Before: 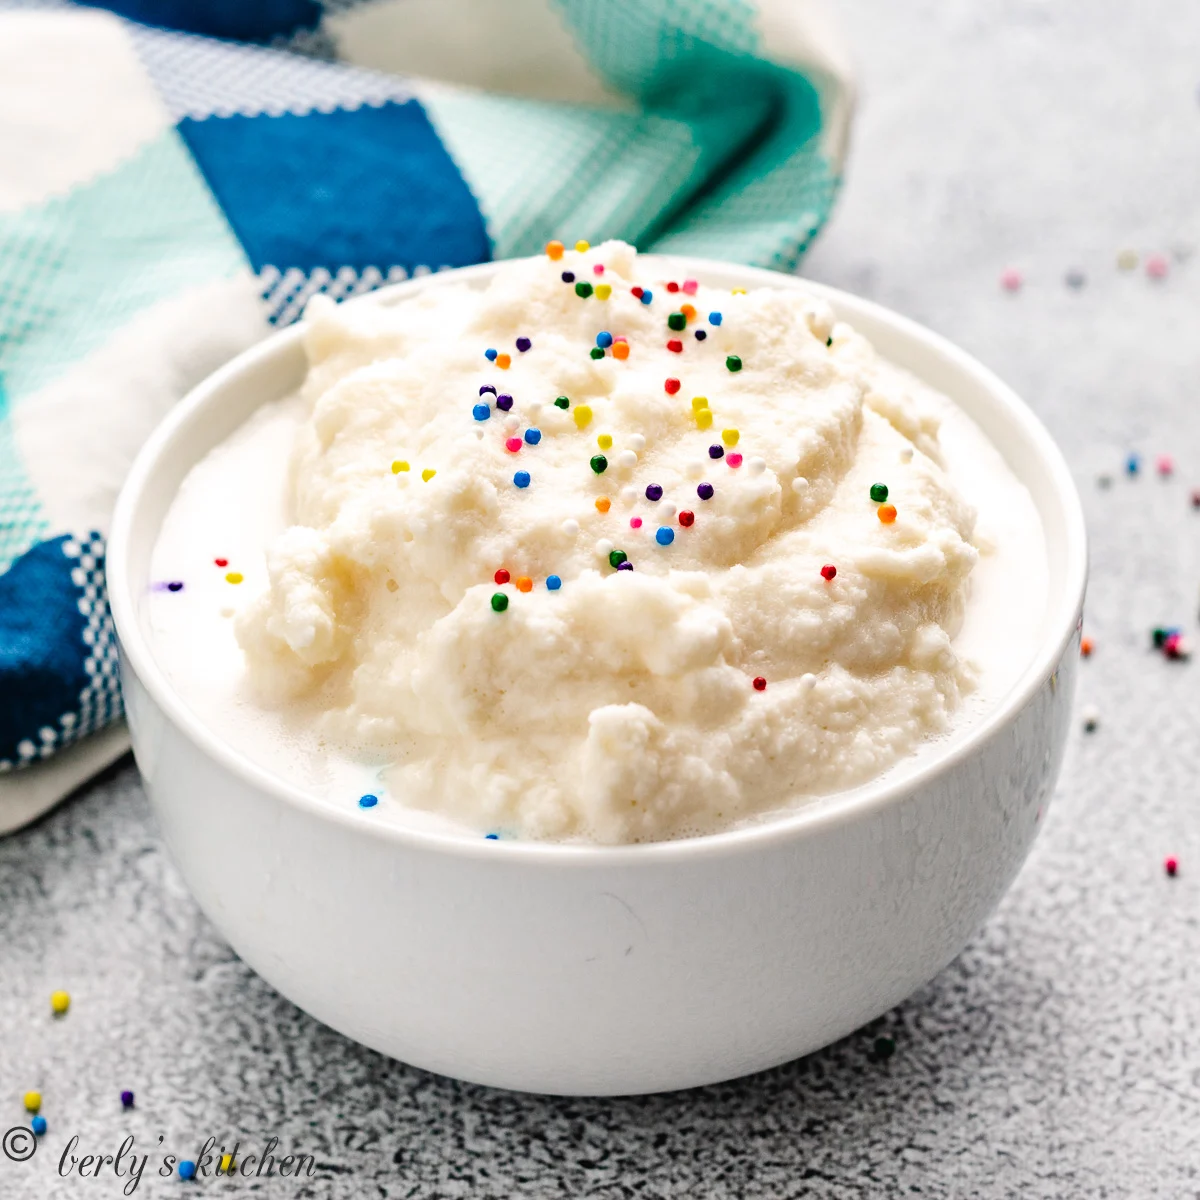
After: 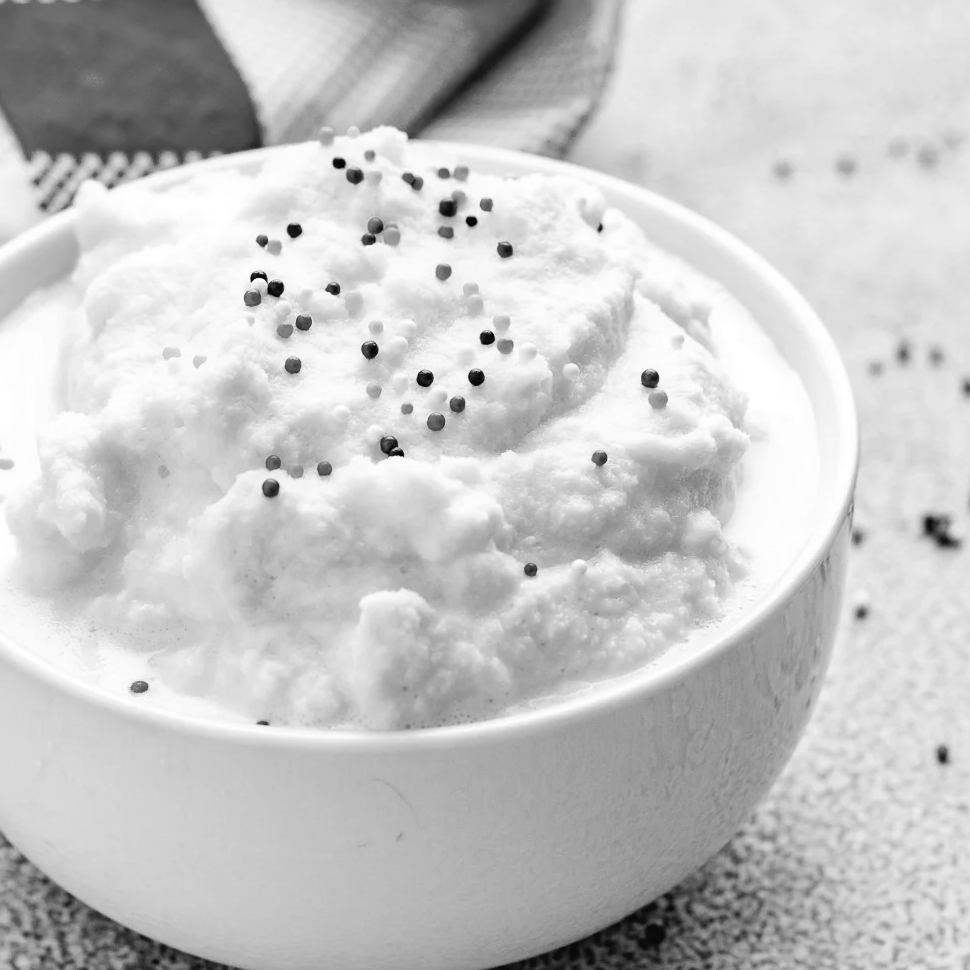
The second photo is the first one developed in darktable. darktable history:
crop: left 19.159%, top 9.58%, bottom 9.58%
monochrome: size 1
